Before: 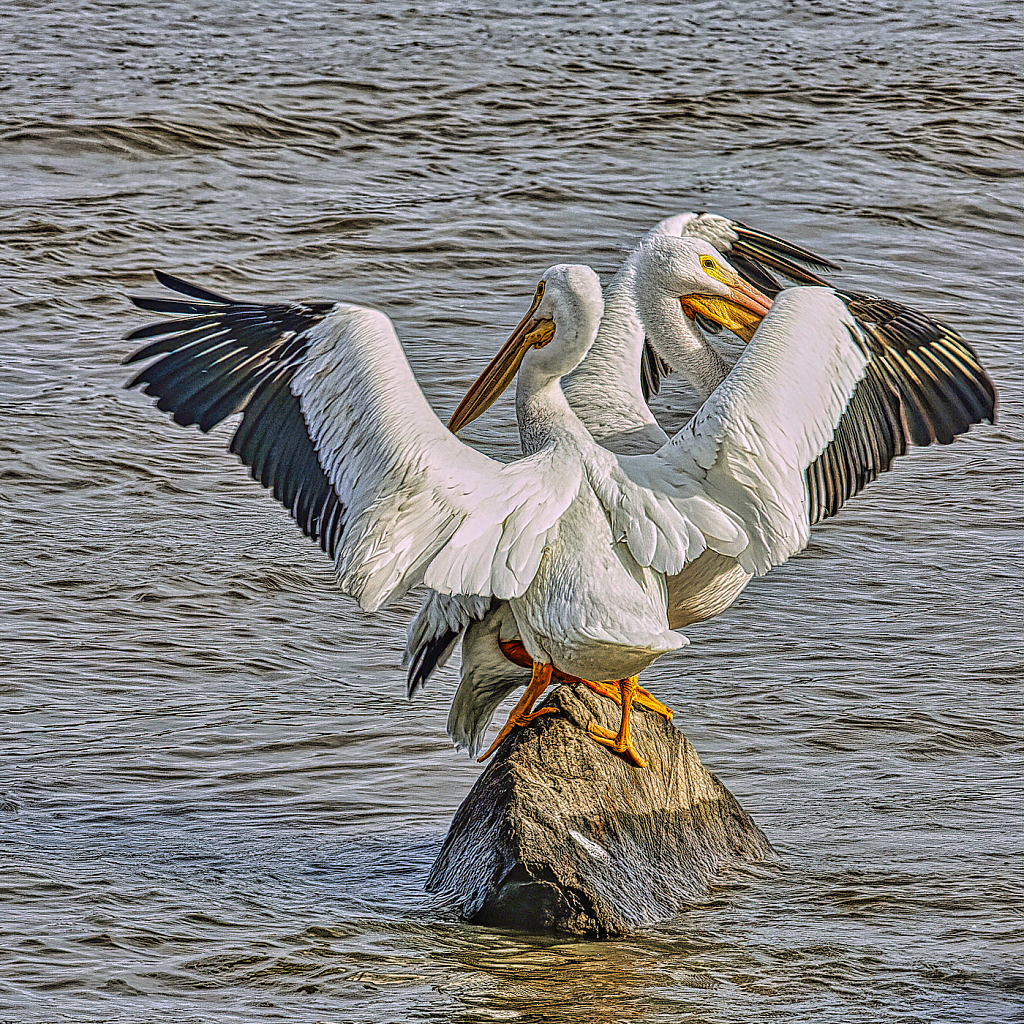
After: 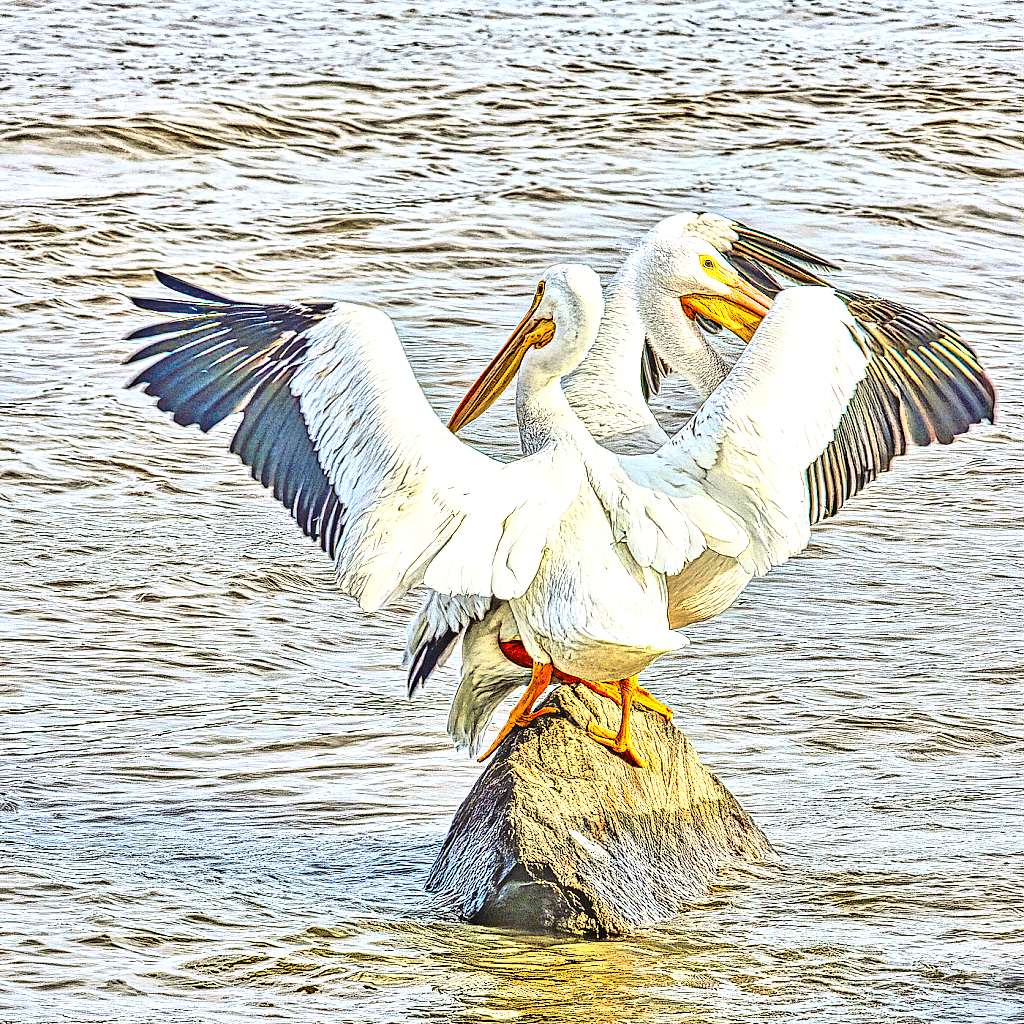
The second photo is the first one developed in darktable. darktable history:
exposure: exposure 1.242 EV, compensate exposure bias true, compensate highlight preservation false
contrast brightness saturation: contrast 0.405, brightness 0.047, saturation 0.258
tone equalizer: -8 EV 1.99 EV, -7 EV 1.98 EV, -6 EV 1.98 EV, -5 EV 1.99 EV, -4 EV 1.97 EV, -3 EV 1.48 EV, -2 EV 0.973 EV, -1 EV 0.513 EV
shadows and highlights: shadows 10.91, white point adjustment 0.874, highlights -39.62
